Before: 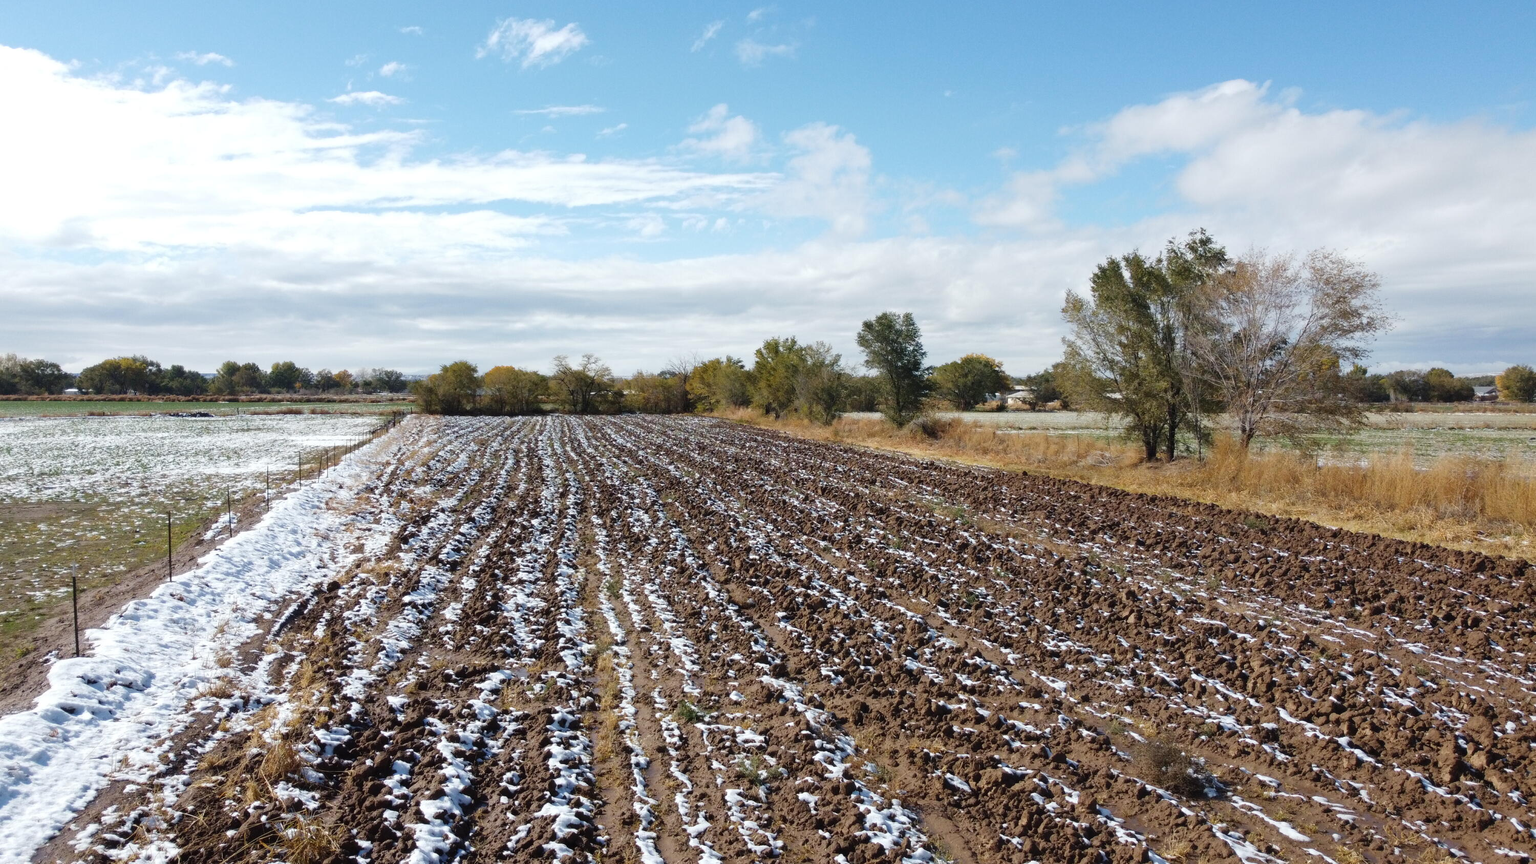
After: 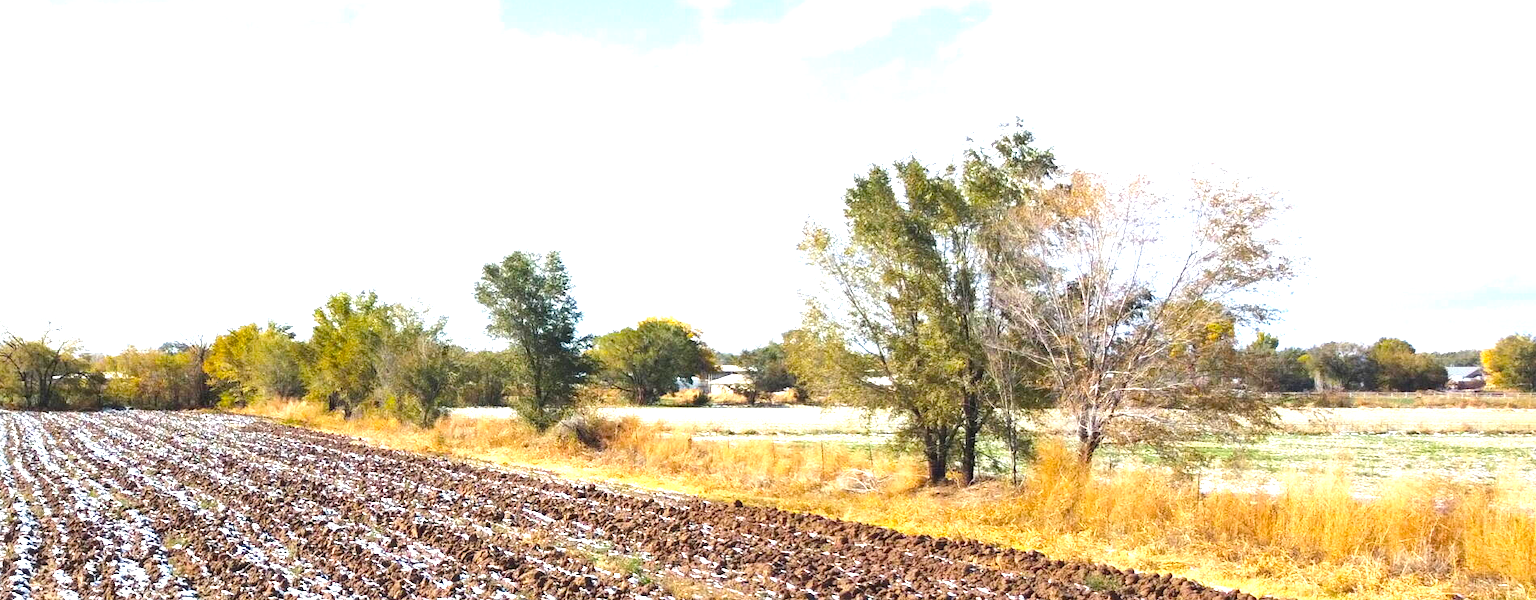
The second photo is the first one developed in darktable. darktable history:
color balance rgb: perceptual saturation grading › global saturation 31.029%
exposure: black level correction 0, exposure 1.679 EV, compensate highlight preservation false
crop: left 36.29%, top 17.858%, right 0.335%, bottom 38.088%
